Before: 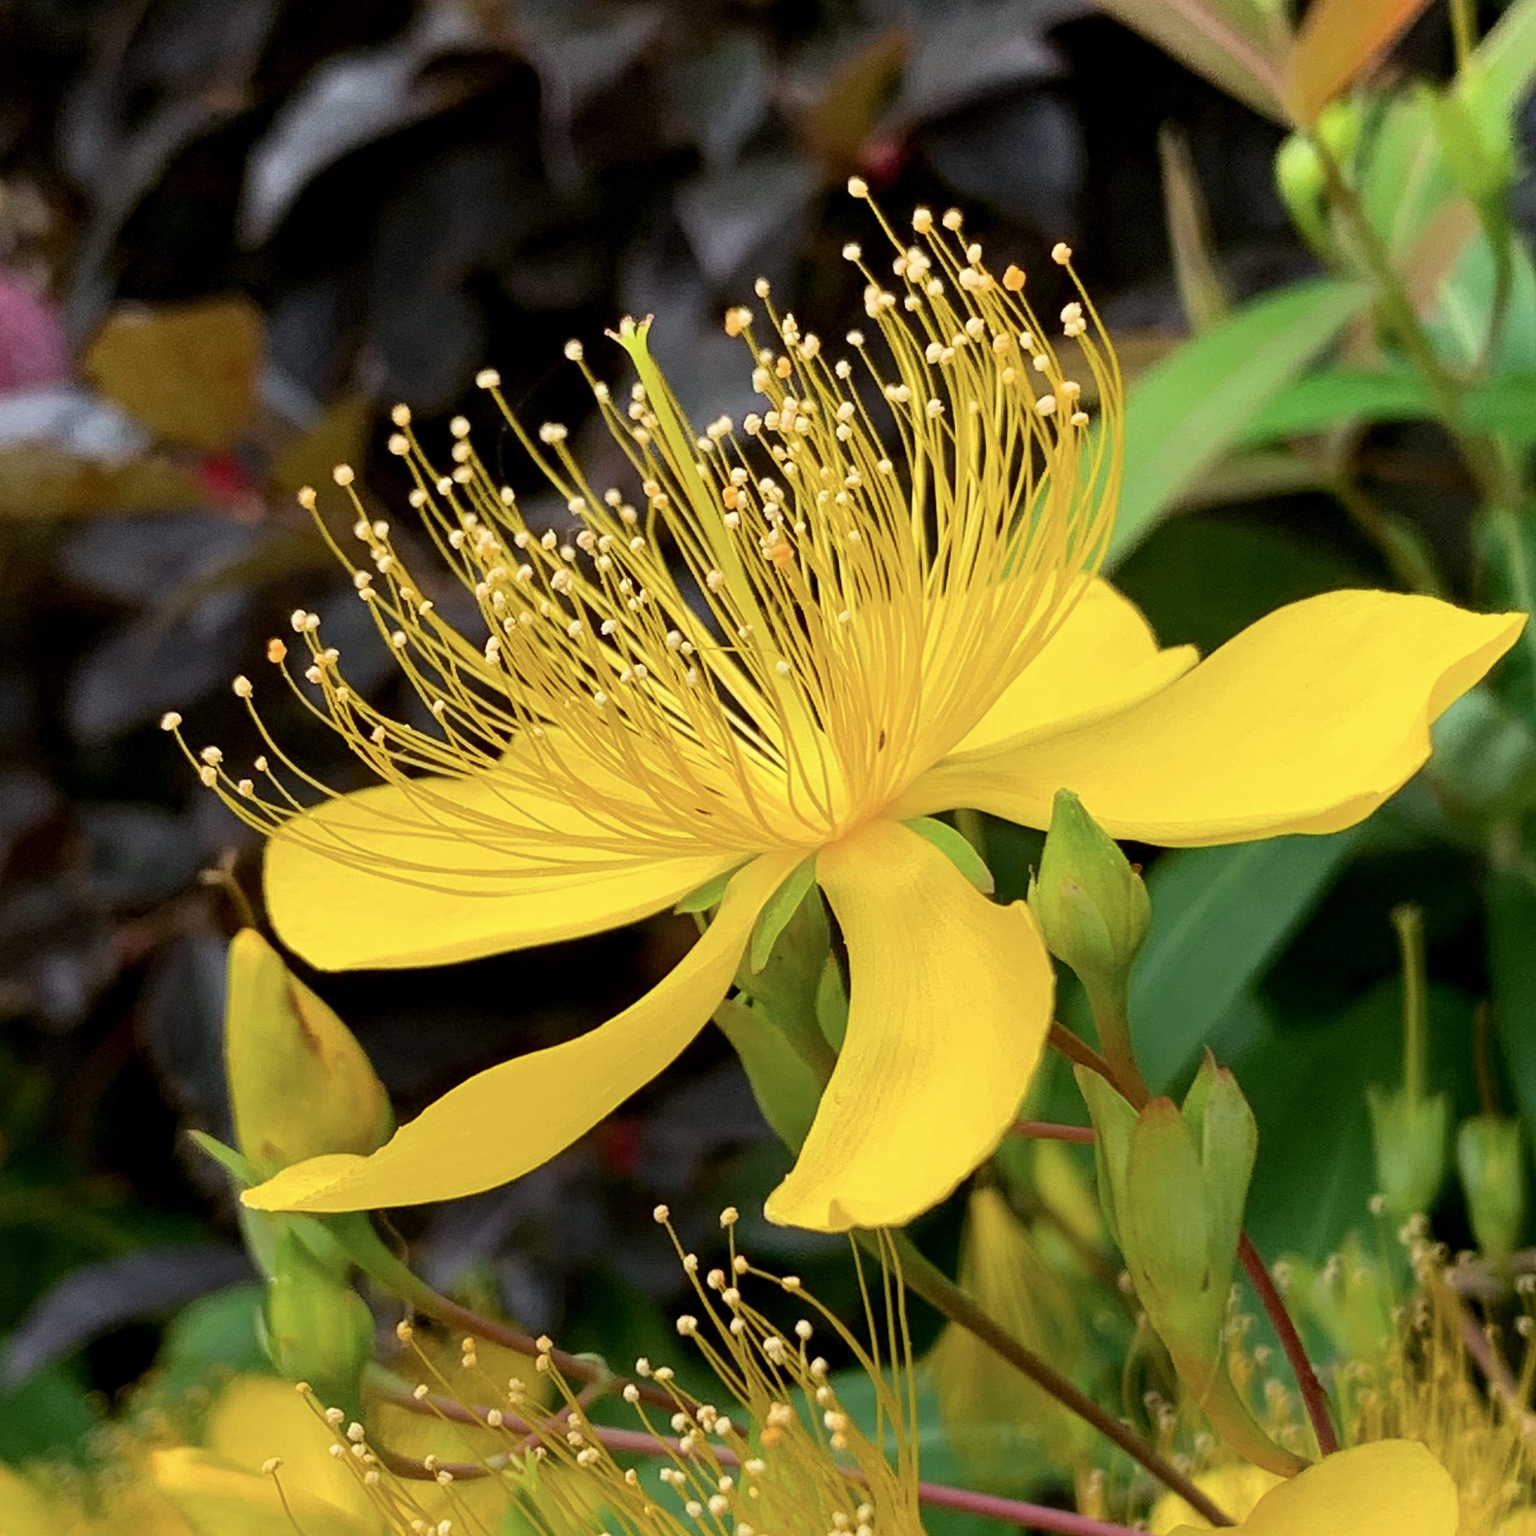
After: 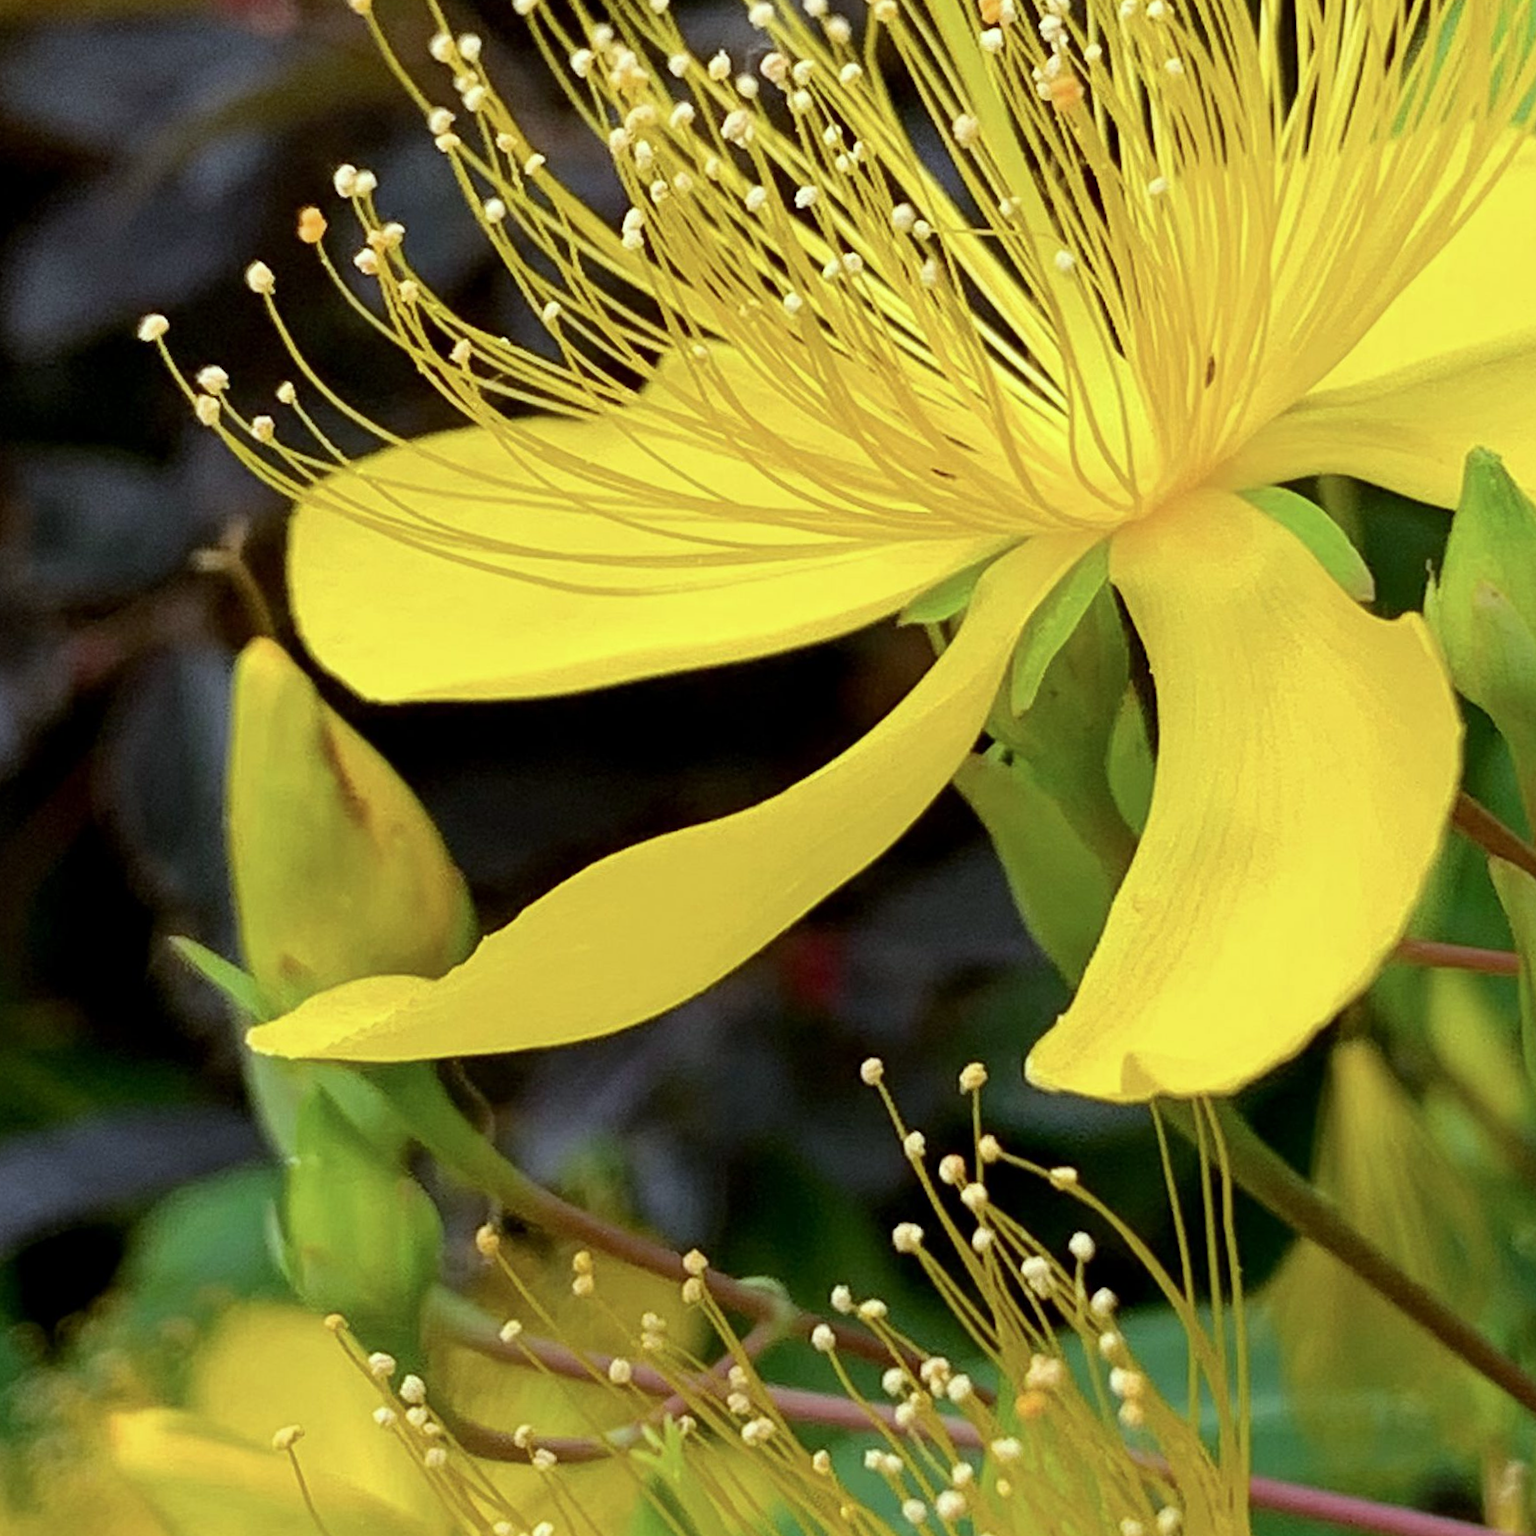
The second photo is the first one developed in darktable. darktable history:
exposure: exposure 0.127 EV, compensate highlight preservation false
tone equalizer: on, module defaults
crop and rotate: angle -0.82°, left 3.85%, top 31.828%, right 27.992%
white balance: red 0.925, blue 1.046
